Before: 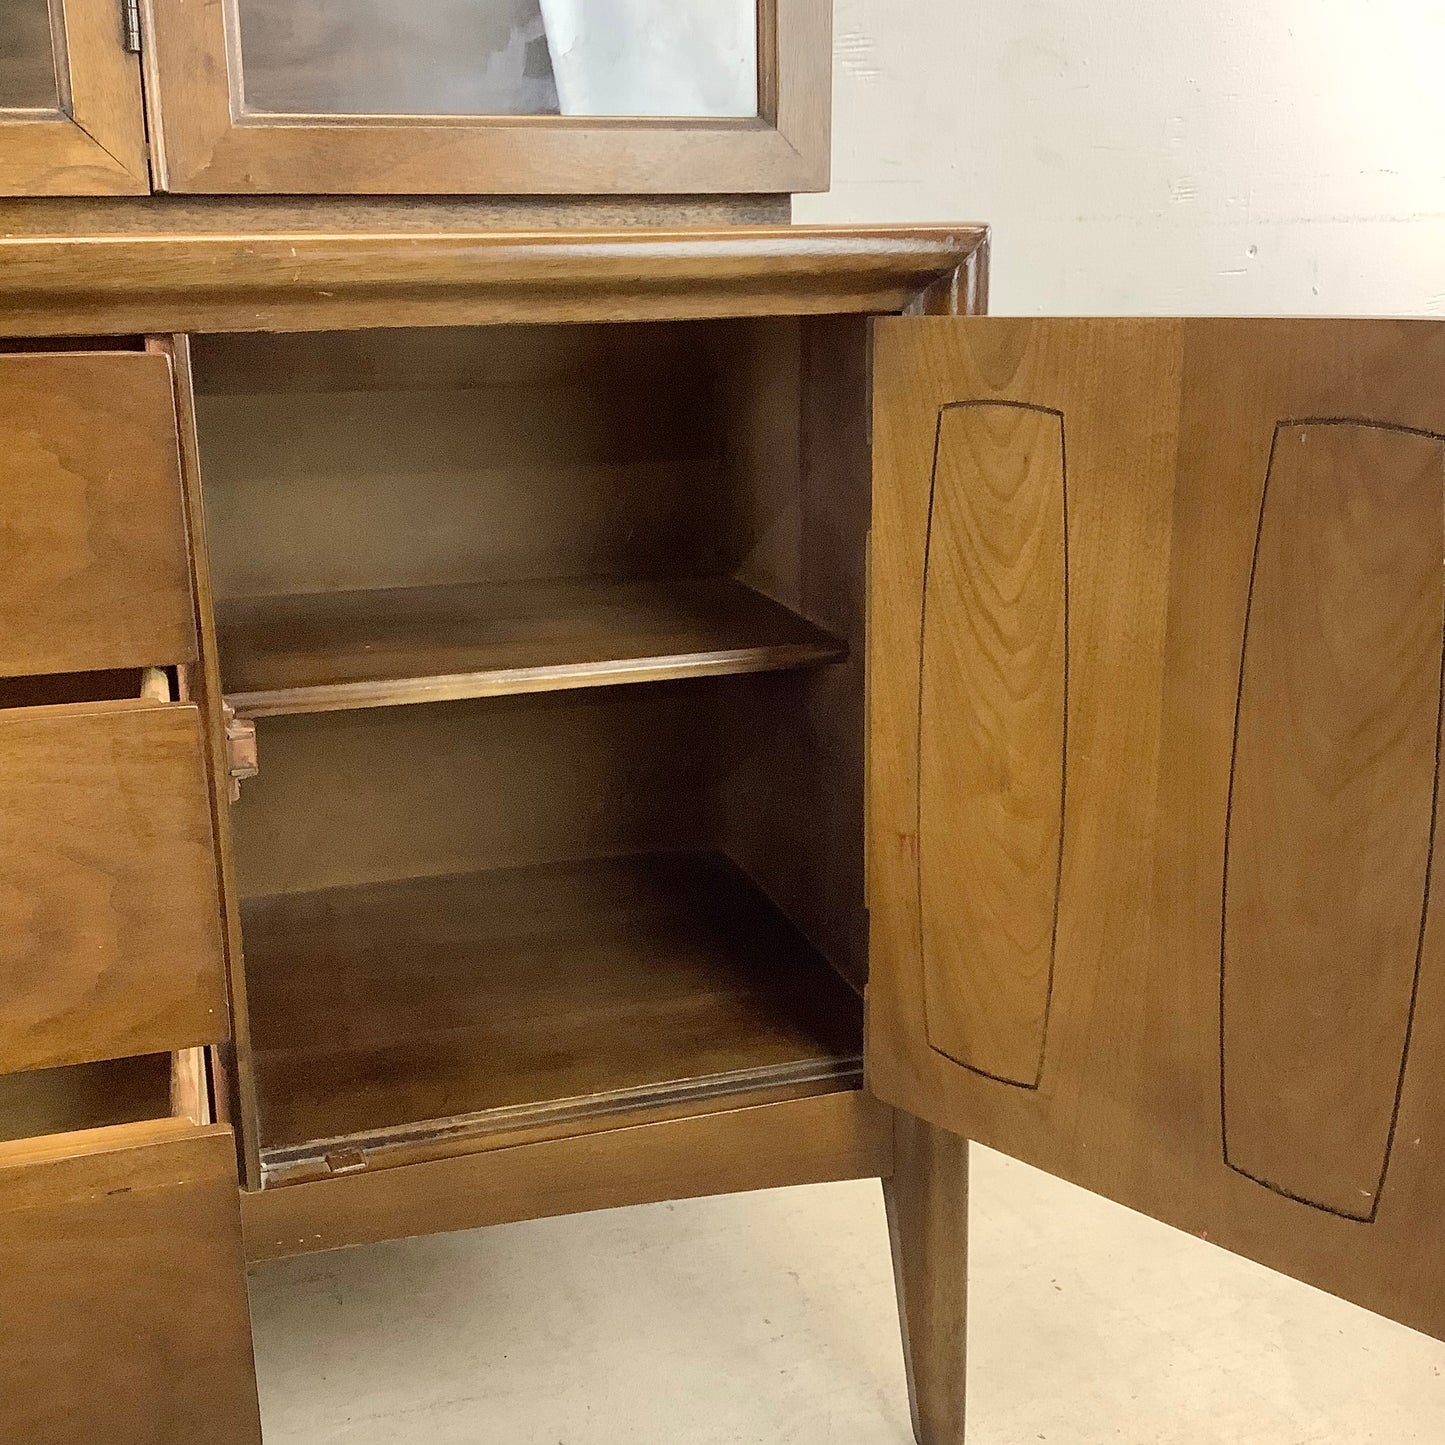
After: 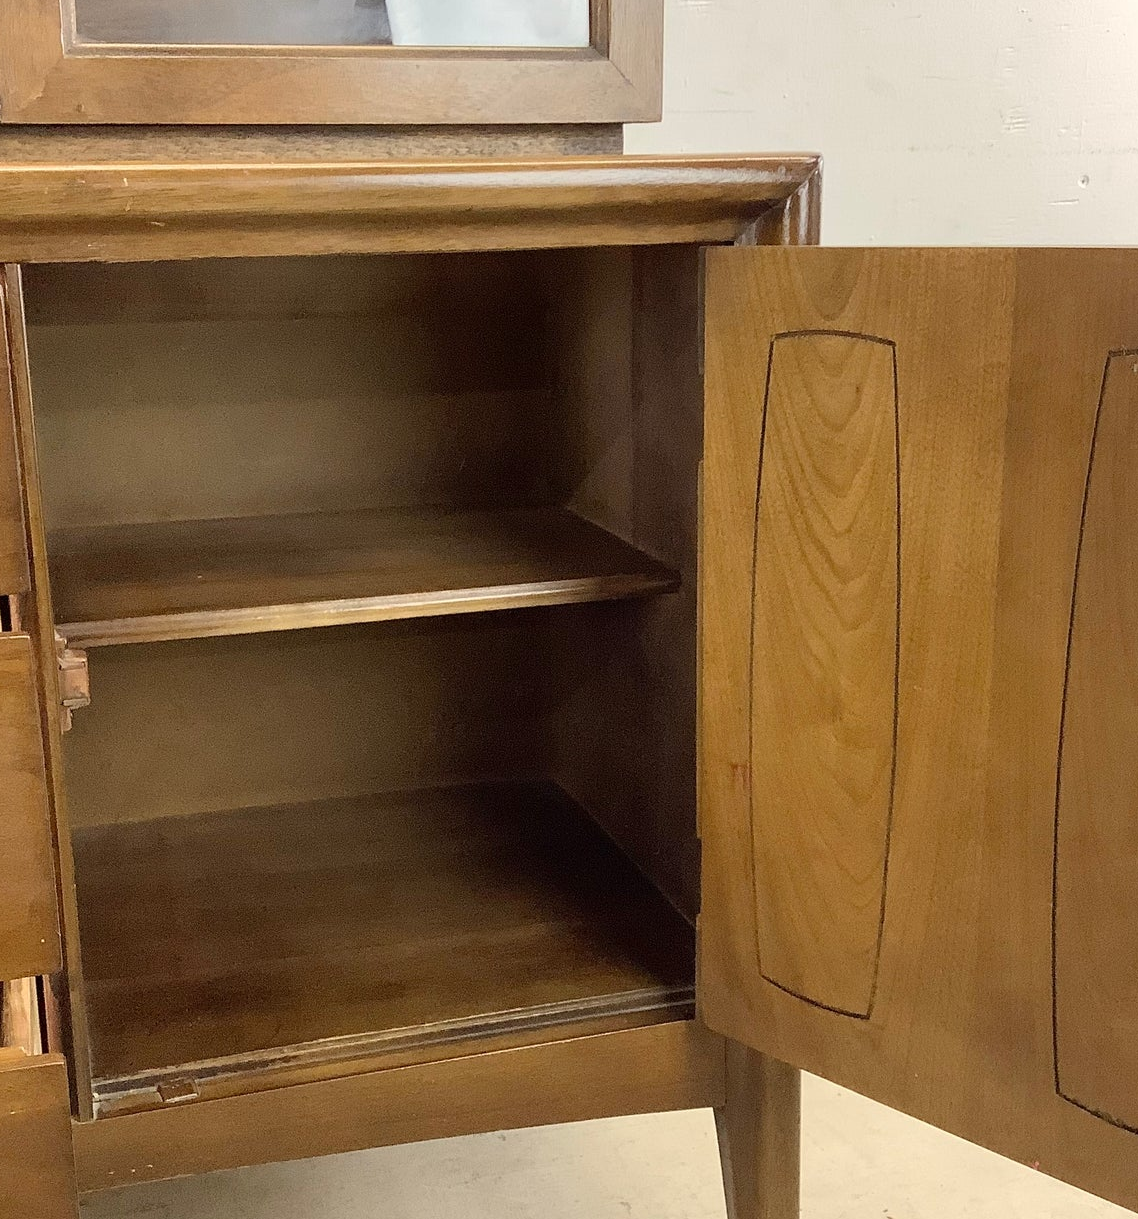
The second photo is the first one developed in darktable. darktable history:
crop: left 11.657%, top 4.873%, right 9.557%, bottom 10.731%
